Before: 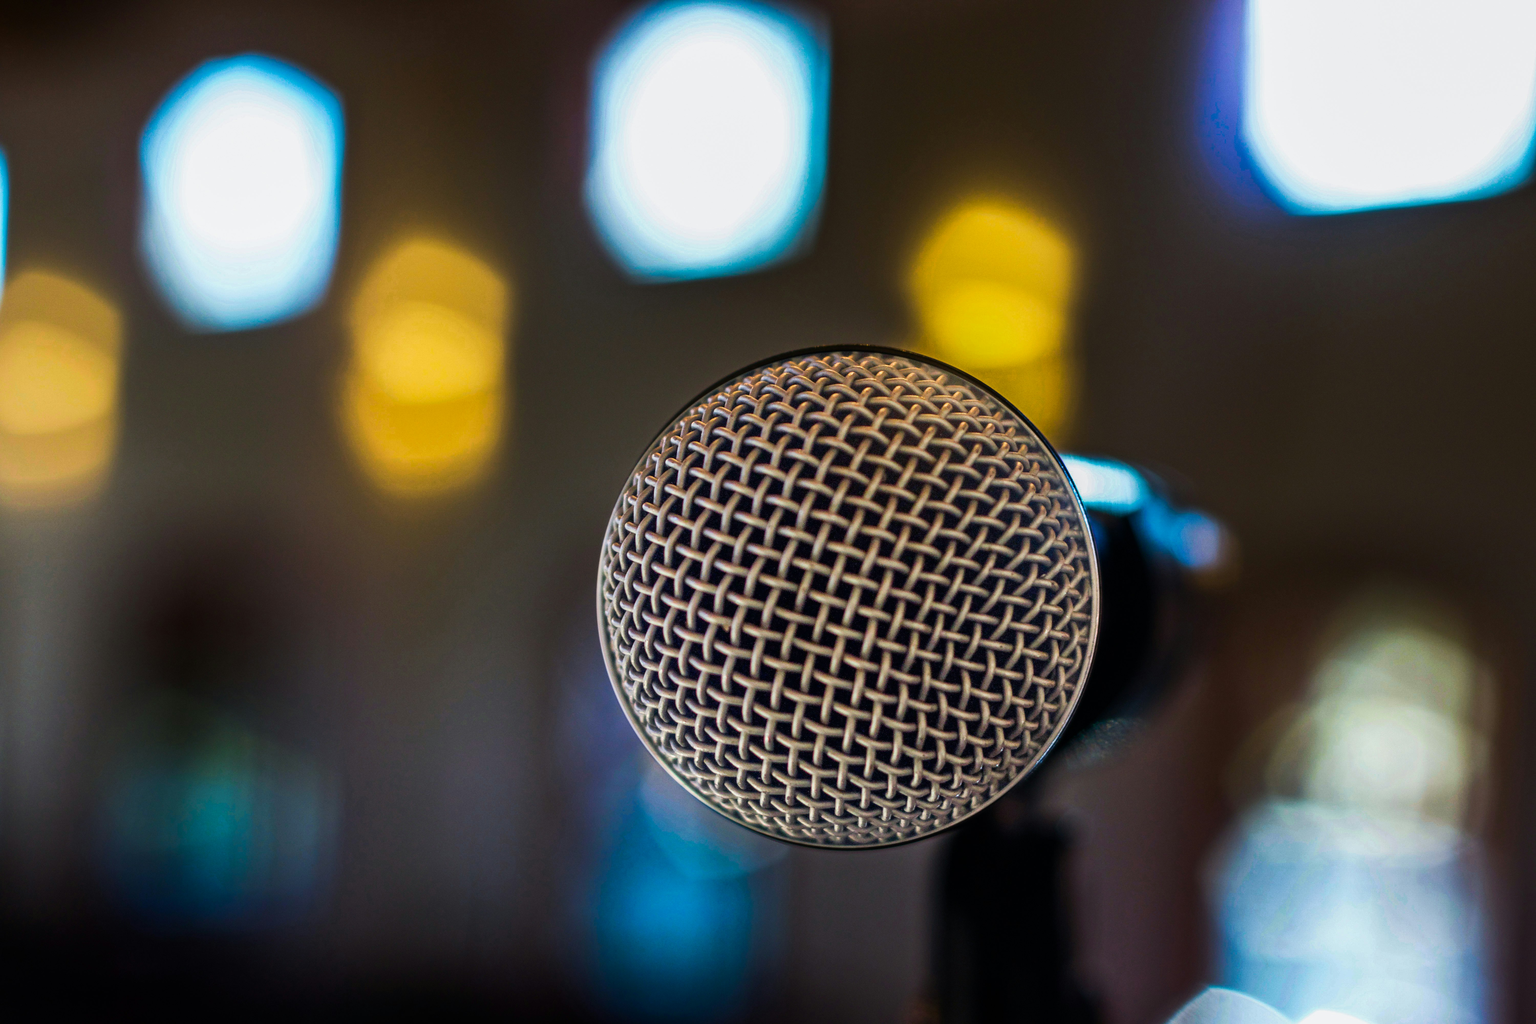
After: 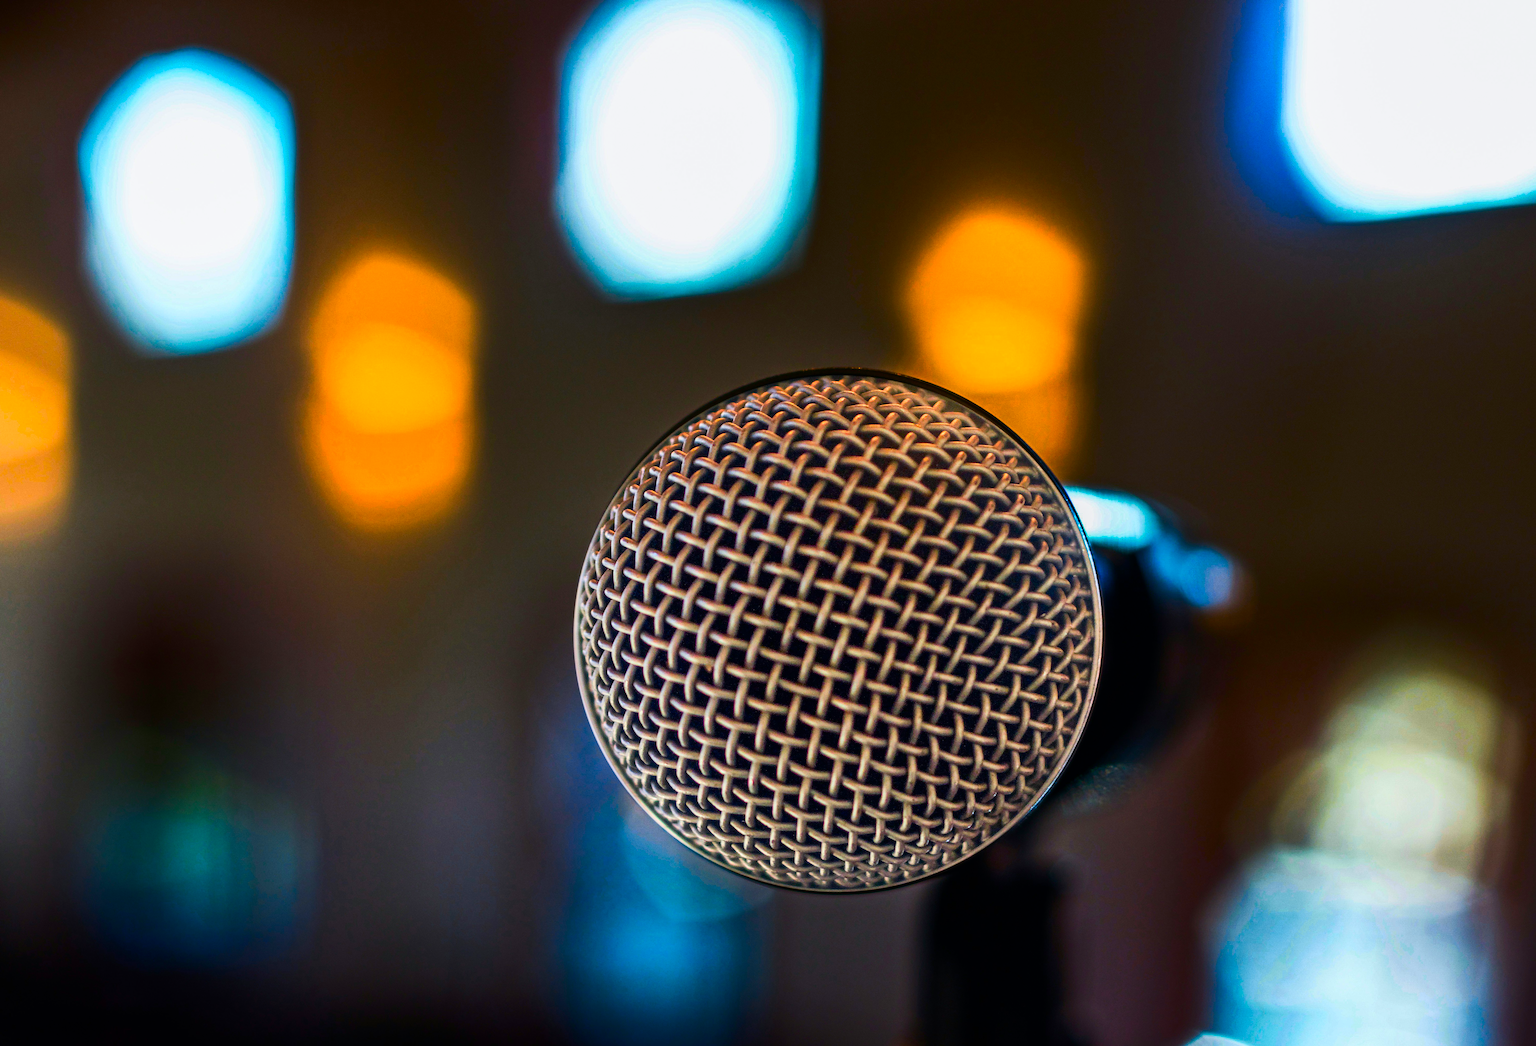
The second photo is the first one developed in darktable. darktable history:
contrast brightness saturation: contrast 0.16, saturation 0.32
color zones: curves: ch1 [(0.239, 0.552) (0.75, 0.5)]; ch2 [(0.25, 0.462) (0.749, 0.457)], mix 25.94%
rotate and perspective: rotation 0.074°, lens shift (vertical) 0.096, lens shift (horizontal) -0.041, crop left 0.043, crop right 0.952, crop top 0.024, crop bottom 0.979
crop: left 0.434%, top 0.485%, right 0.244%, bottom 0.386%
